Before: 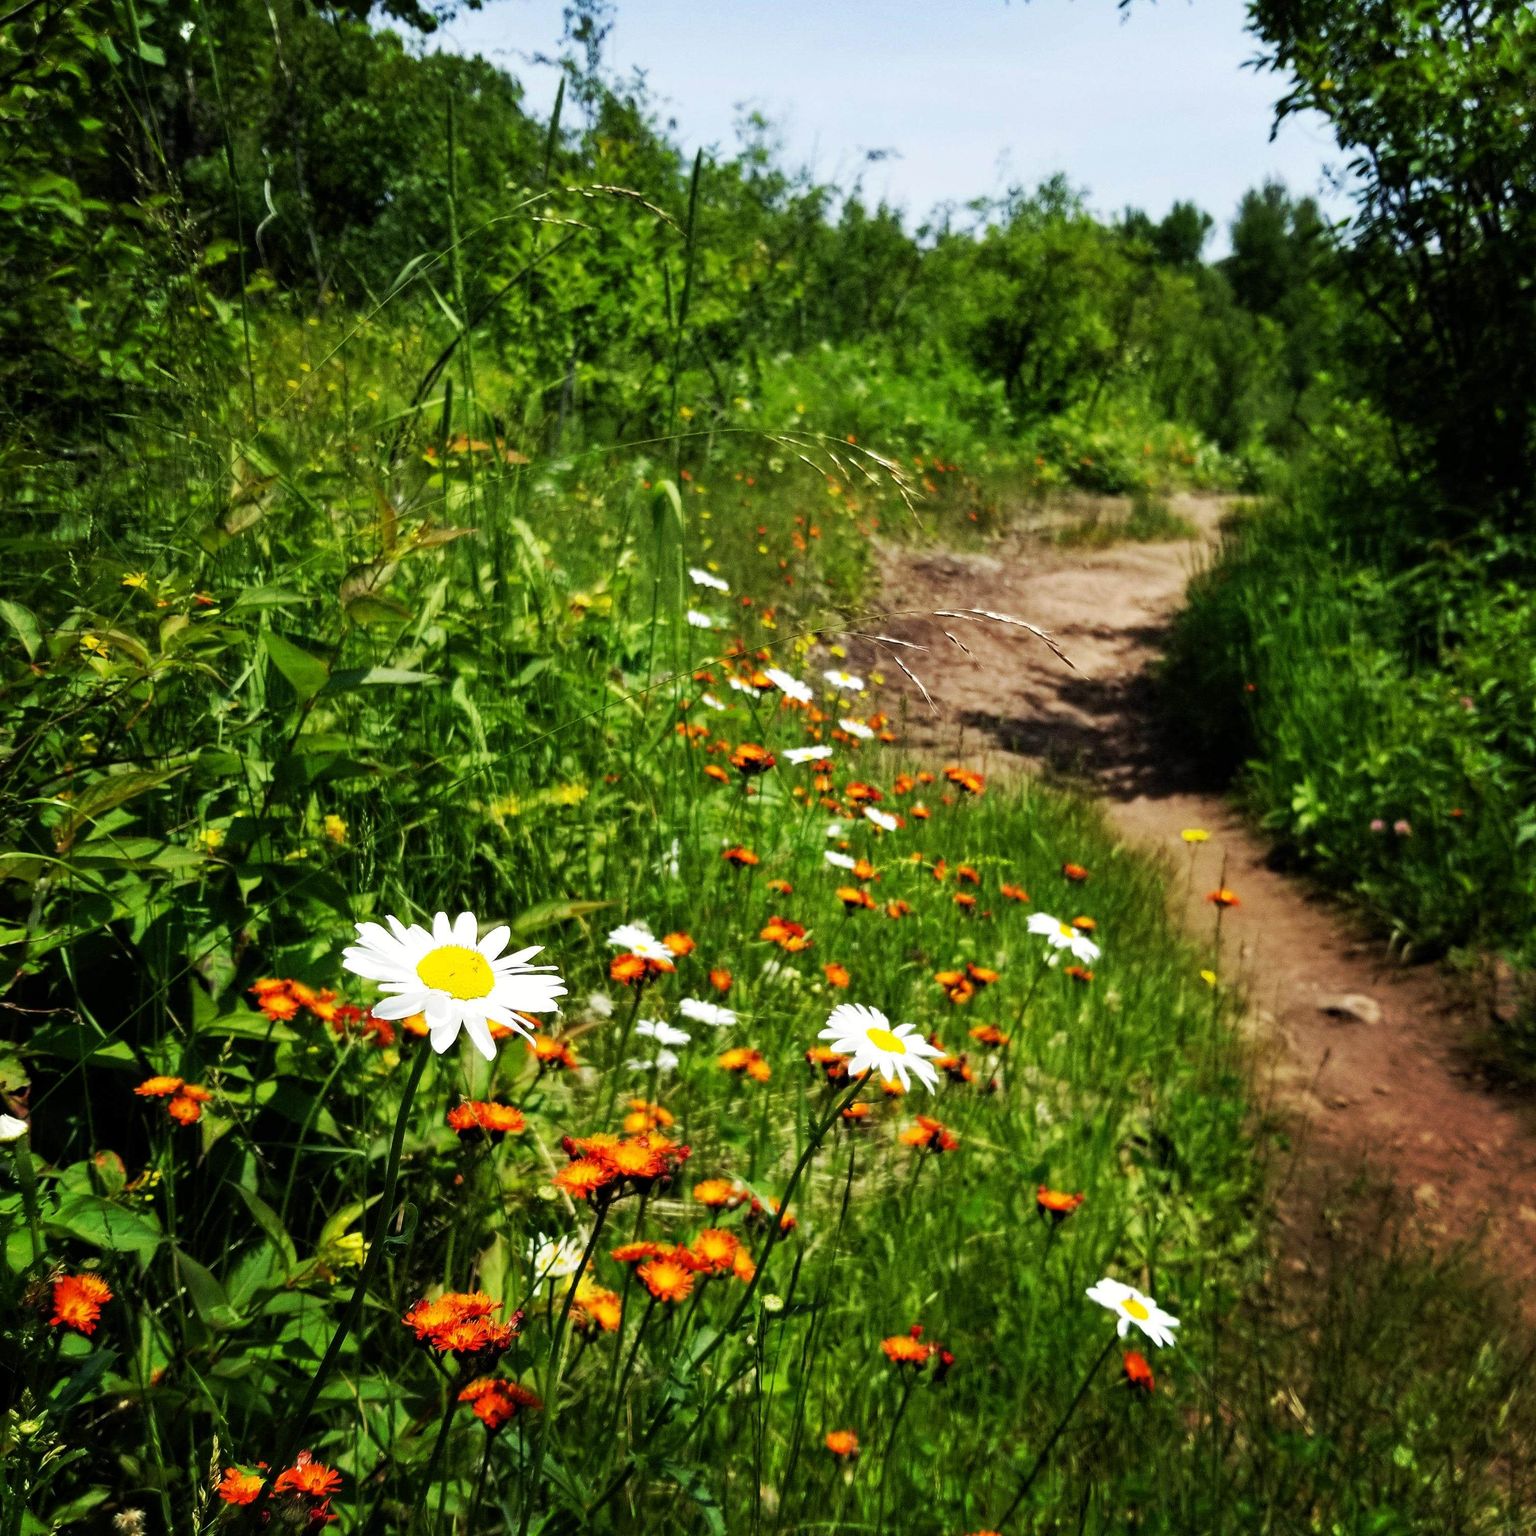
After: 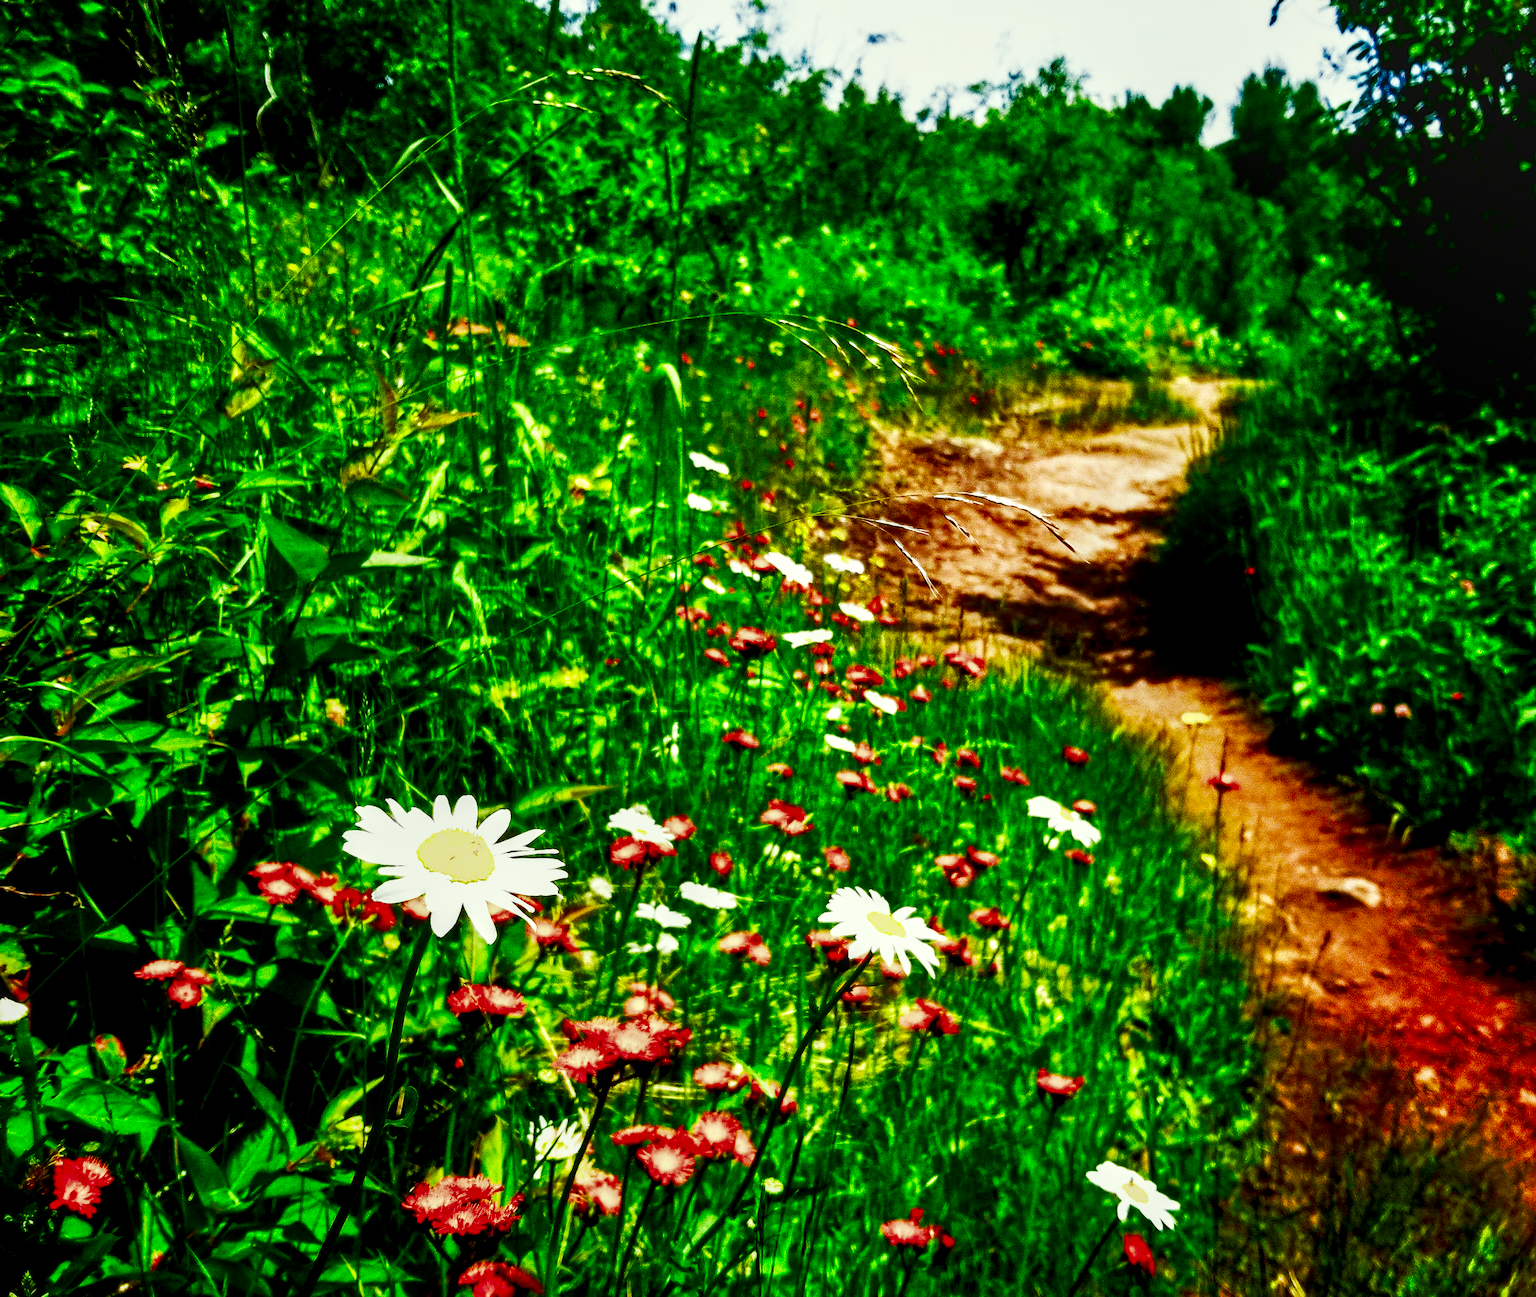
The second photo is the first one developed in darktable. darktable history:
crop: top 7.609%, bottom 7.909%
contrast brightness saturation: brightness -0.991, saturation 0.996
tone equalizer: -7 EV 0.148 EV, -6 EV 0.637 EV, -5 EV 1.17 EV, -4 EV 1.33 EV, -3 EV 1.12 EV, -2 EV 0.6 EV, -1 EV 0.157 EV, mask exposure compensation -0.496 EV
color correction: highlights a* -4.37, highlights b* 6.93
local contrast: detail 130%
filmic rgb: black relative exposure -5.01 EV, white relative exposure 3.56 EV, hardness 3.18, contrast 1.402, highlights saturation mix -49.83%
exposure: black level correction 0, exposure 1.199 EV, compensate highlight preservation false
